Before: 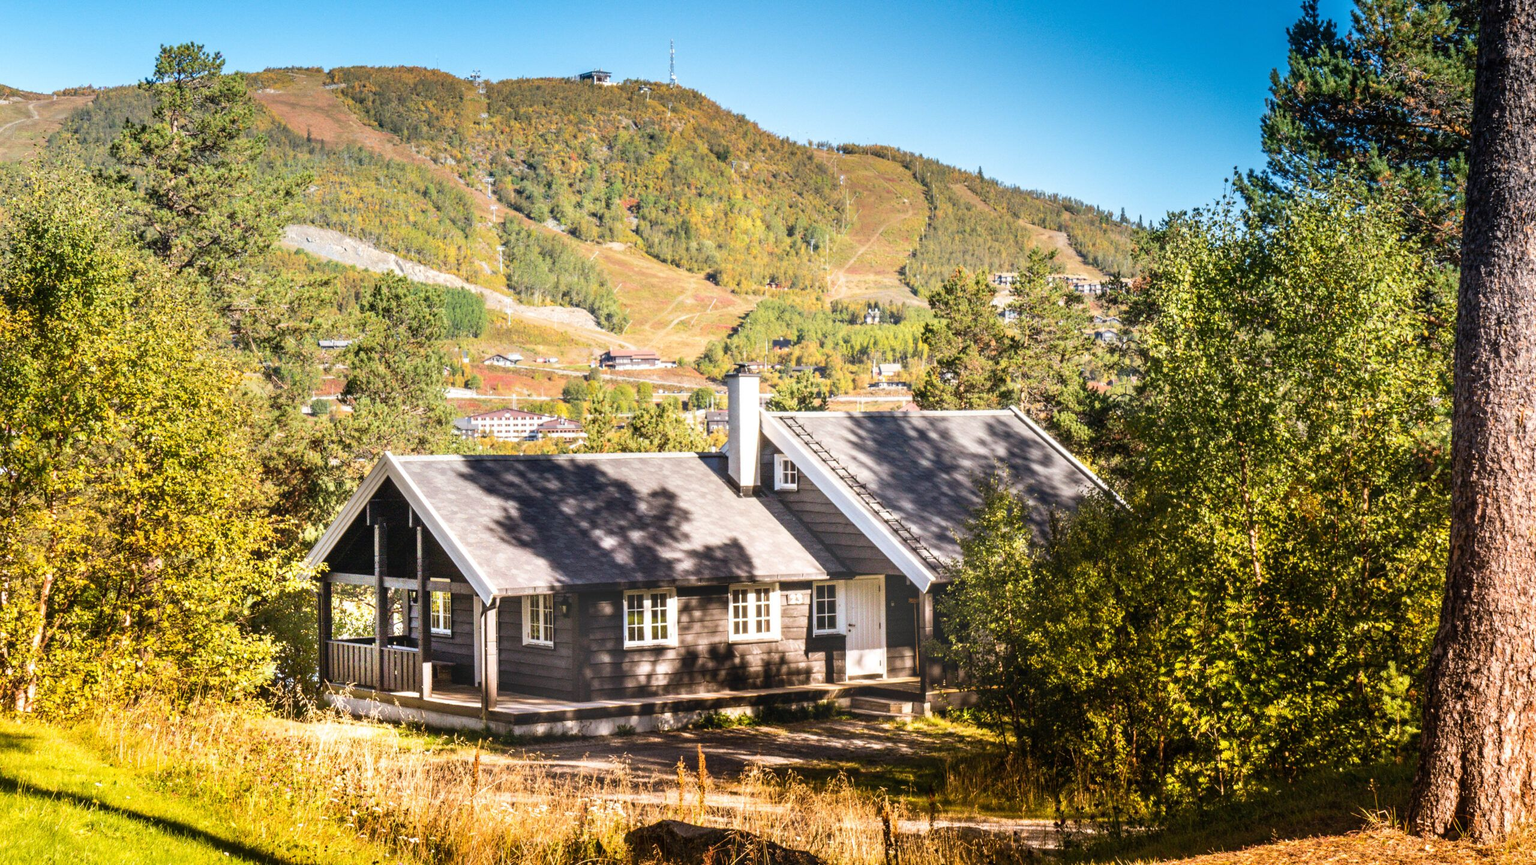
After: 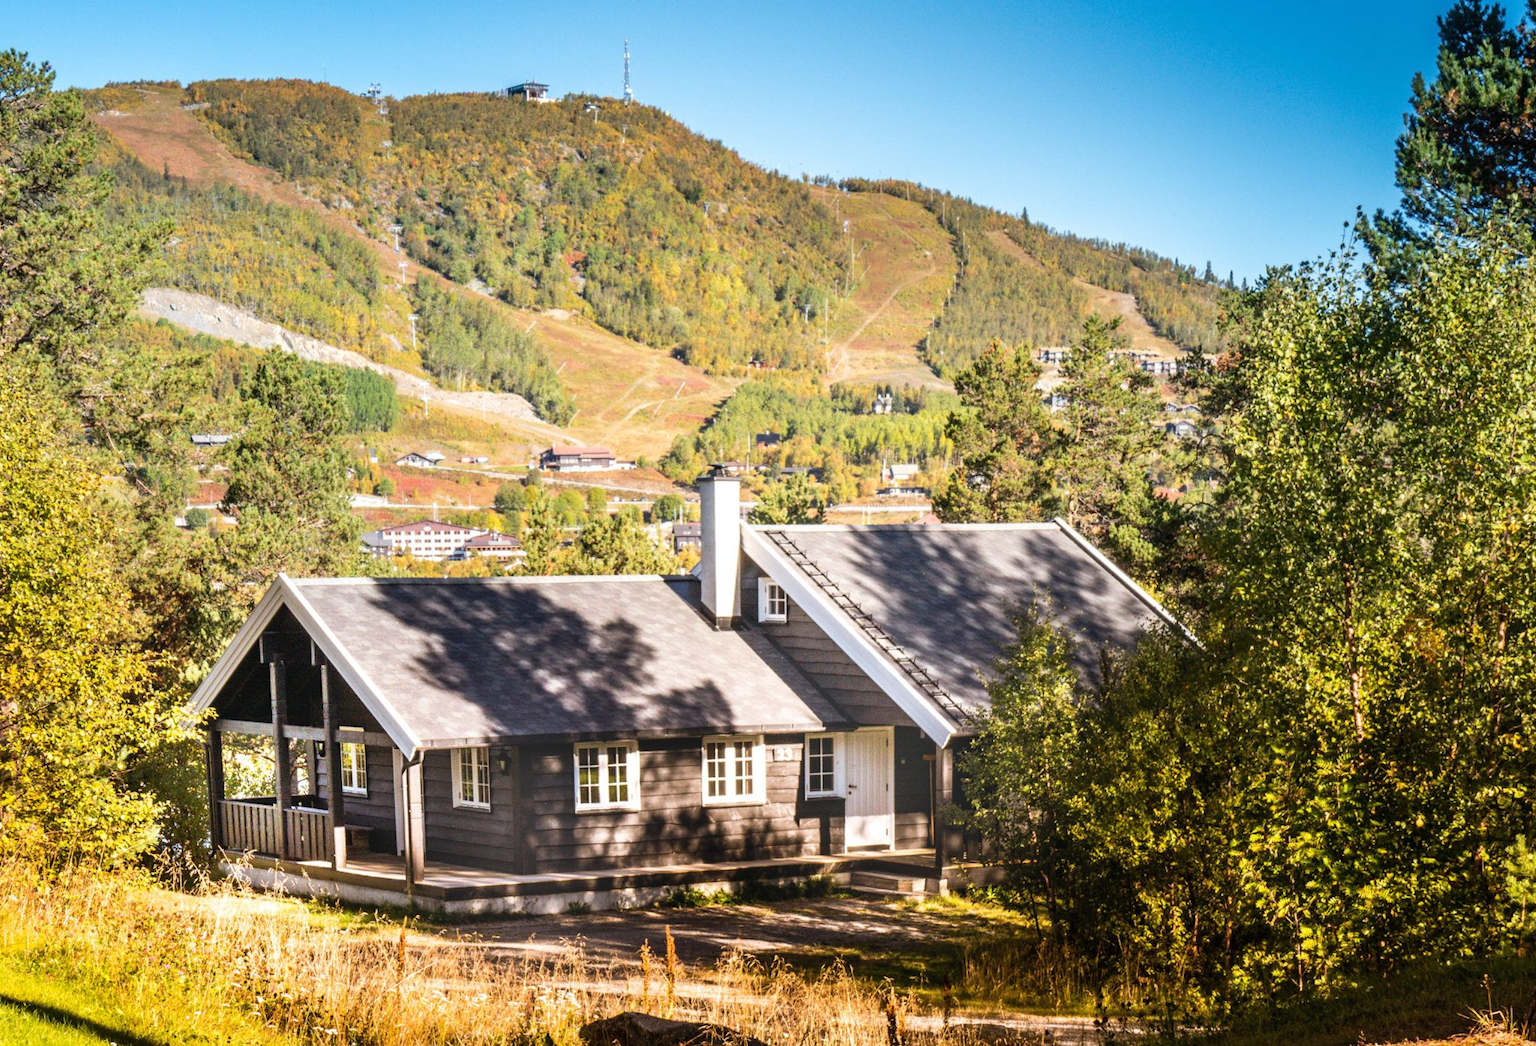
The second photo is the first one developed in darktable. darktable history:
rotate and perspective: rotation 0.074°, lens shift (vertical) 0.096, lens shift (horizontal) -0.041, crop left 0.043, crop right 0.952, crop top 0.024, crop bottom 0.979
crop: left 8.026%, right 7.374%
